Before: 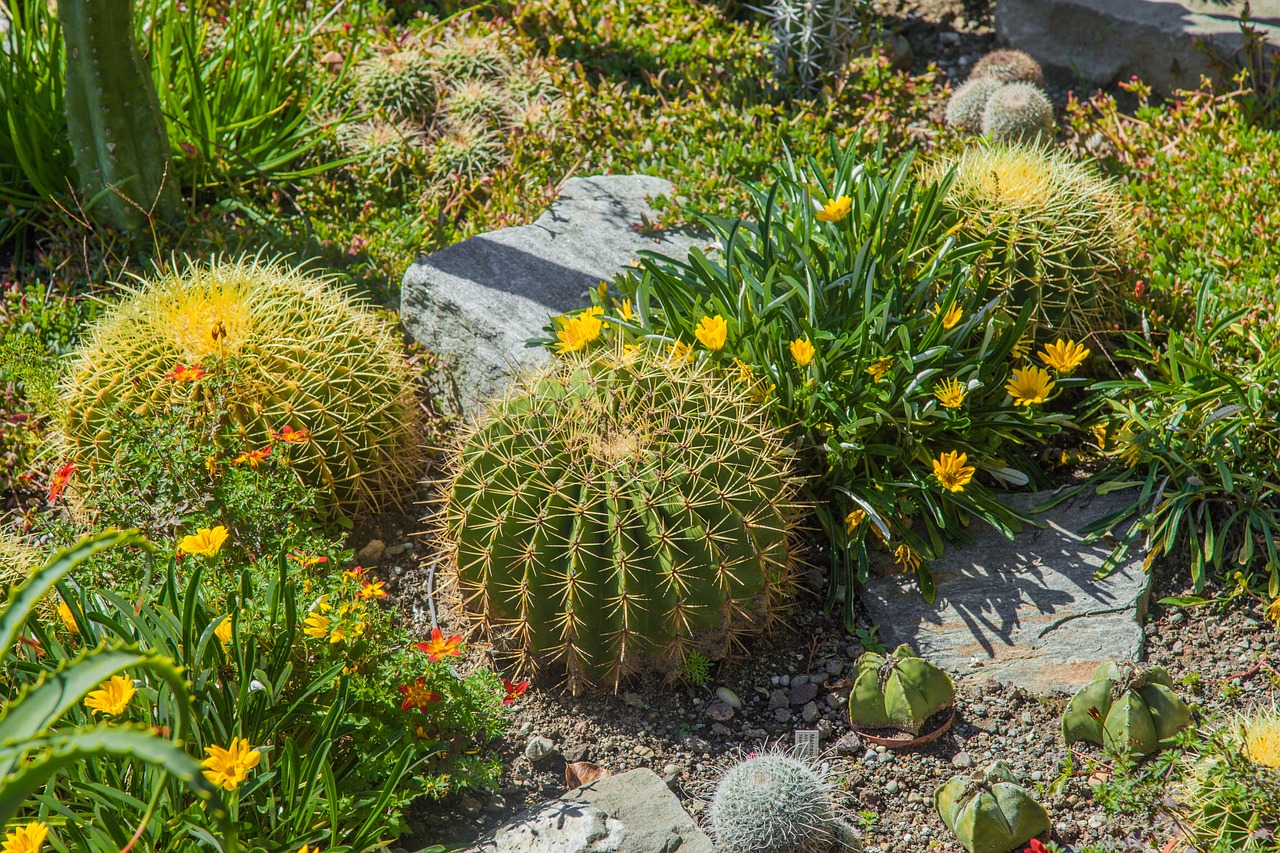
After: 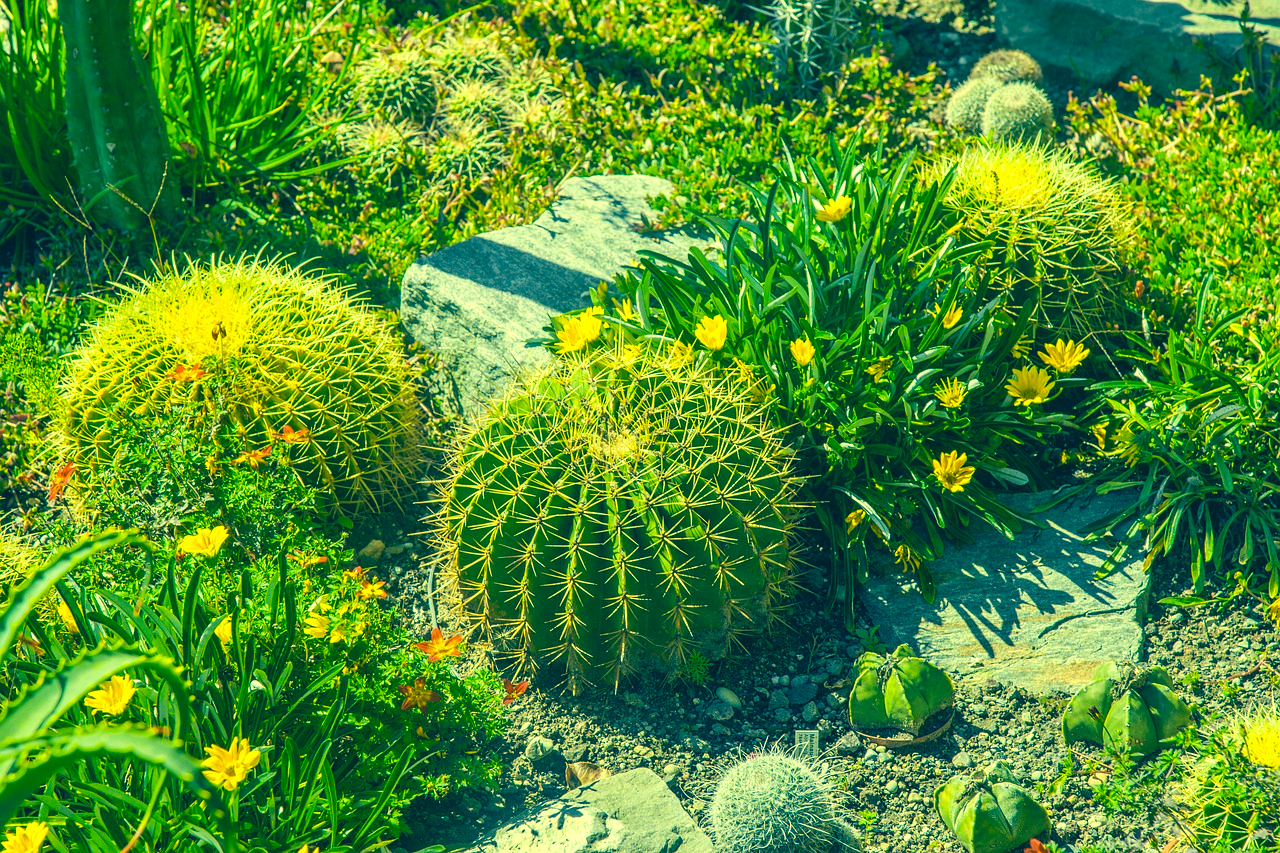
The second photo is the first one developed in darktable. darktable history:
exposure: exposure 0.564 EV, compensate highlight preservation false
color correction: highlights a* -15.58, highlights b* 40, shadows a* -40, shadows b* -26.18
